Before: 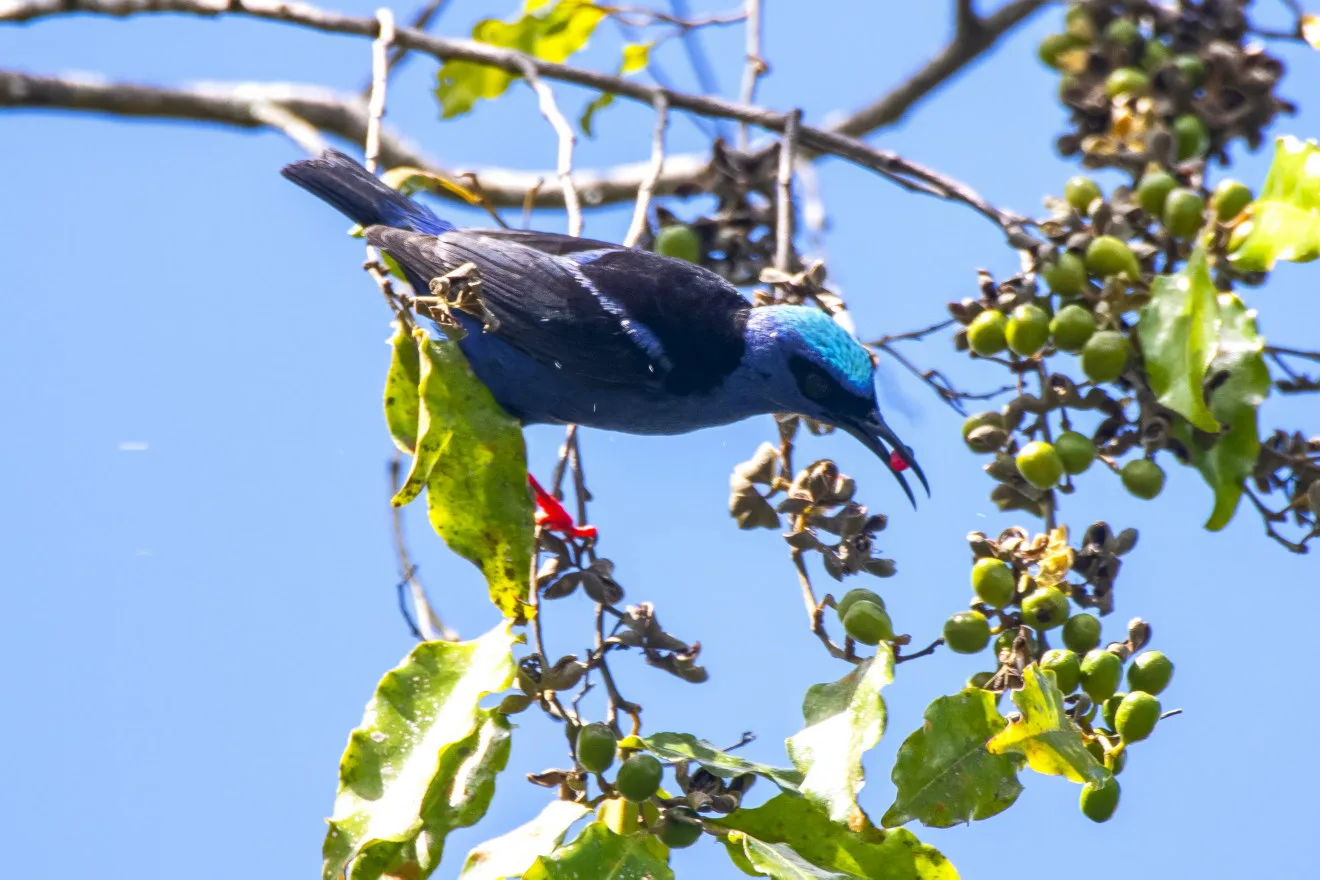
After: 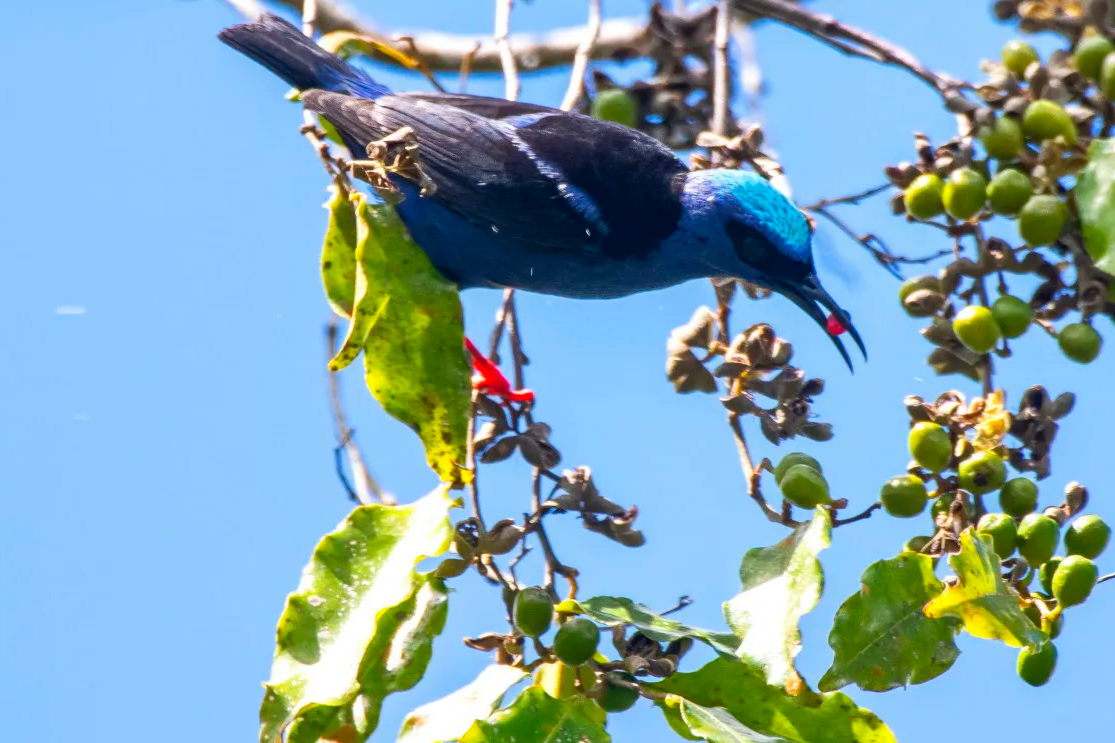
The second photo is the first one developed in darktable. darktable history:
crop and rotate: left 4.842%, top 15.51%, right 10.668%
